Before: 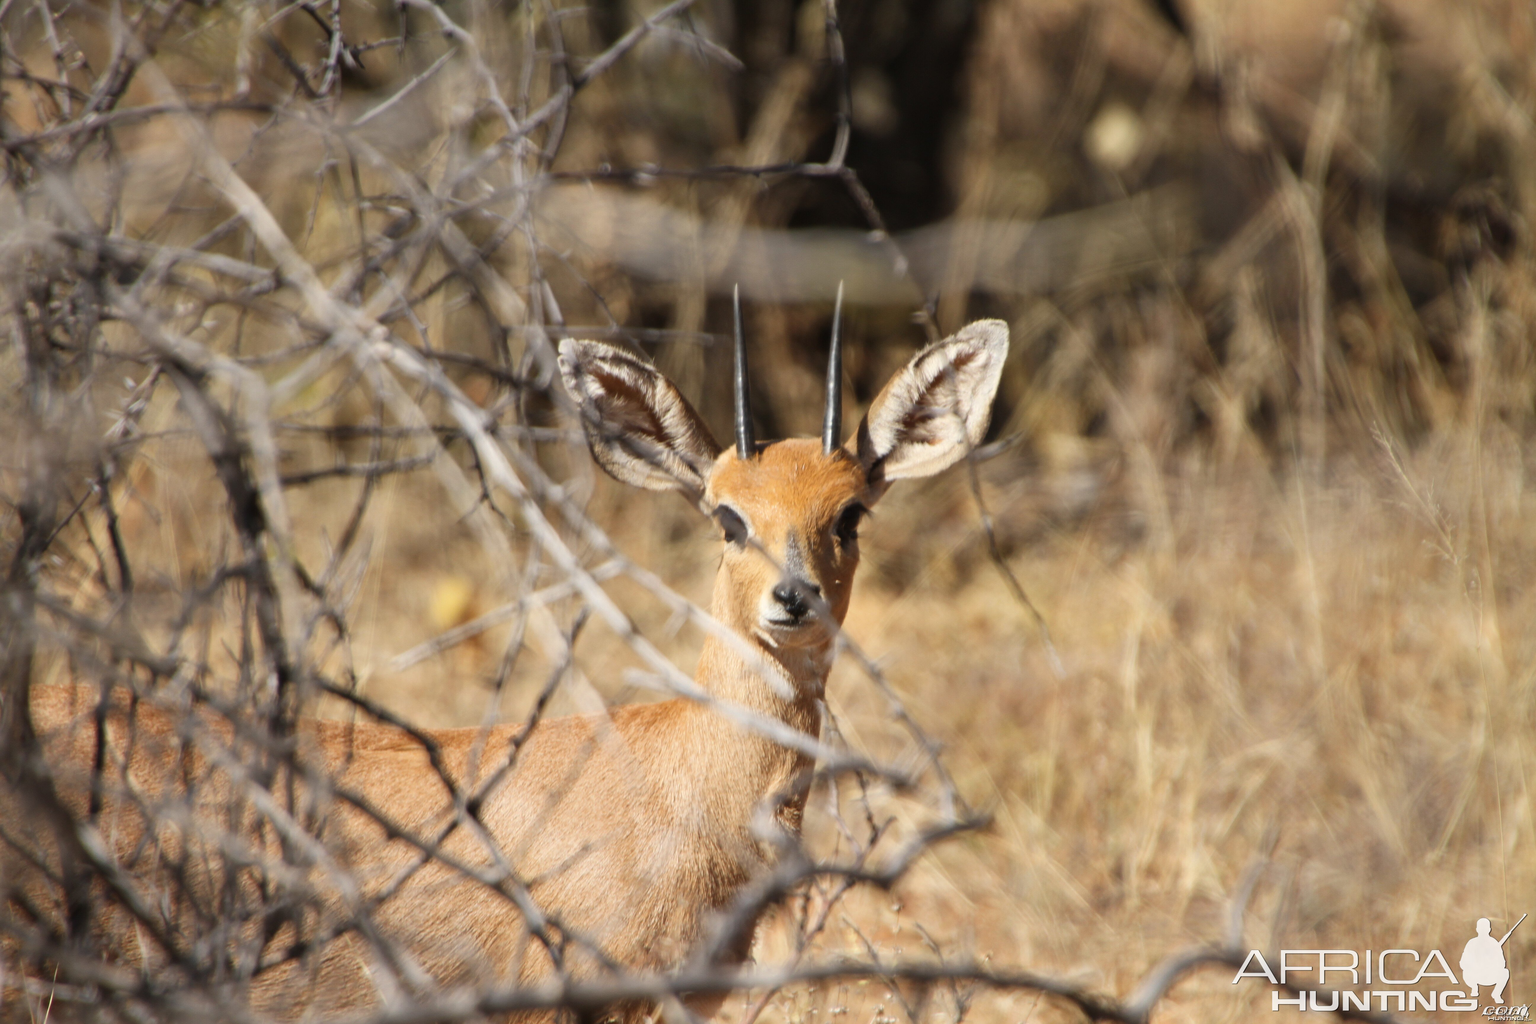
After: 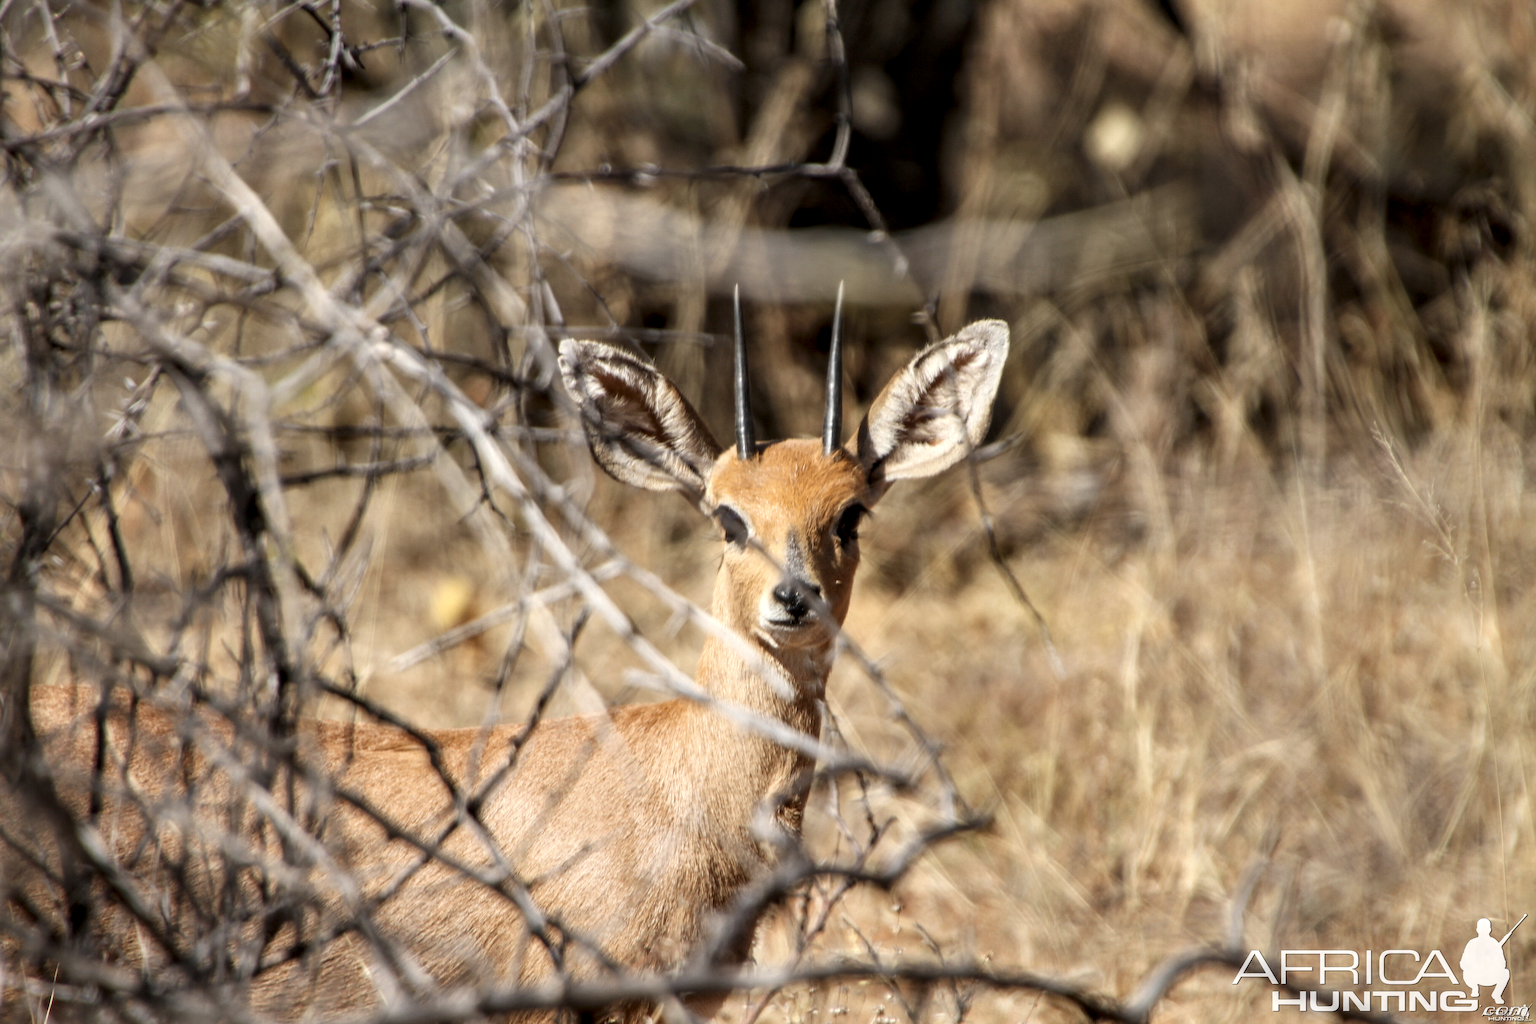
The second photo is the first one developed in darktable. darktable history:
contrast brightness saturation: contrast -0.09, saturation -0.096
local contrast: detail 160%
